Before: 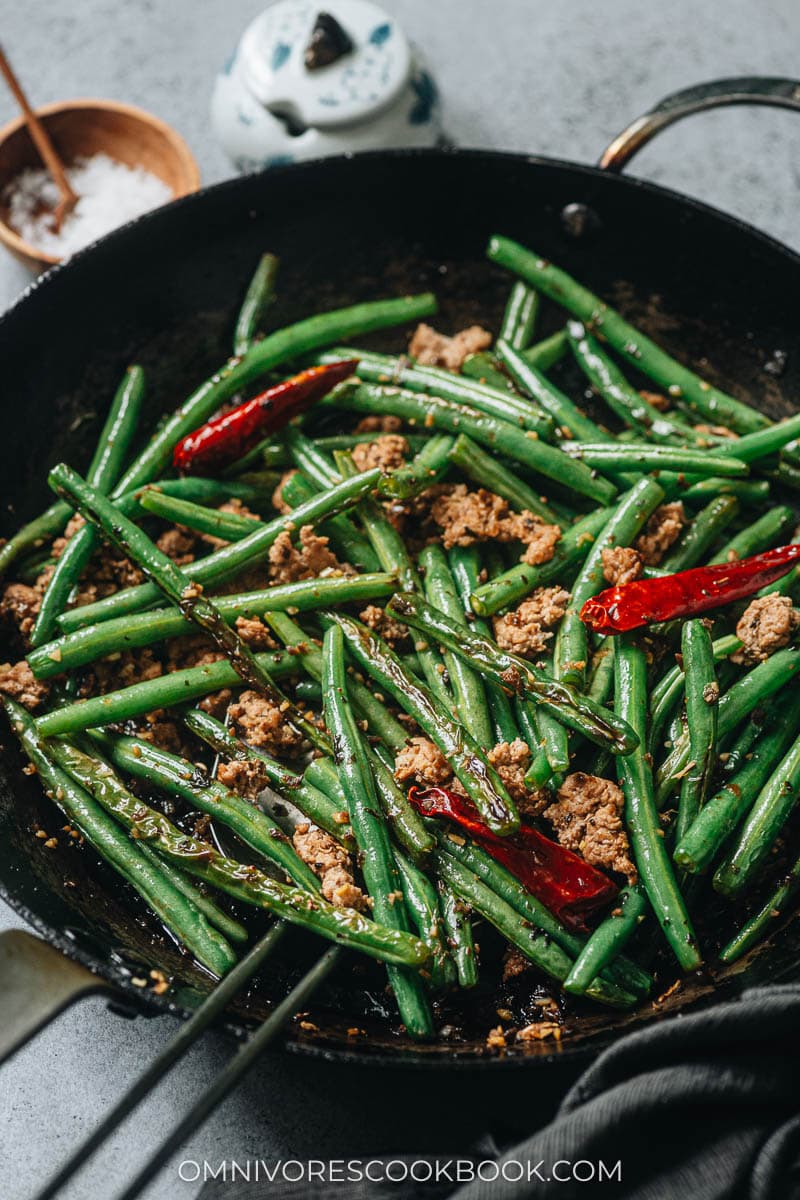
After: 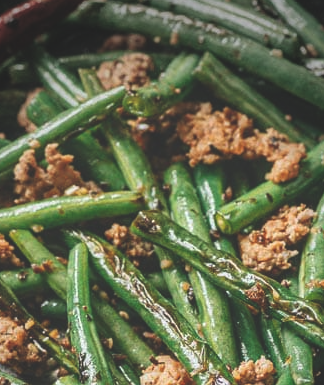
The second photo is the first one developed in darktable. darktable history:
exposure: black level correction -0.028, compensate exposure bias true, compensate highlight preservation false
vignetting: center (-0.027, 0.399)
crop: left 31.896%, top 31.895%, right 27.509%, bottom 35.942%
